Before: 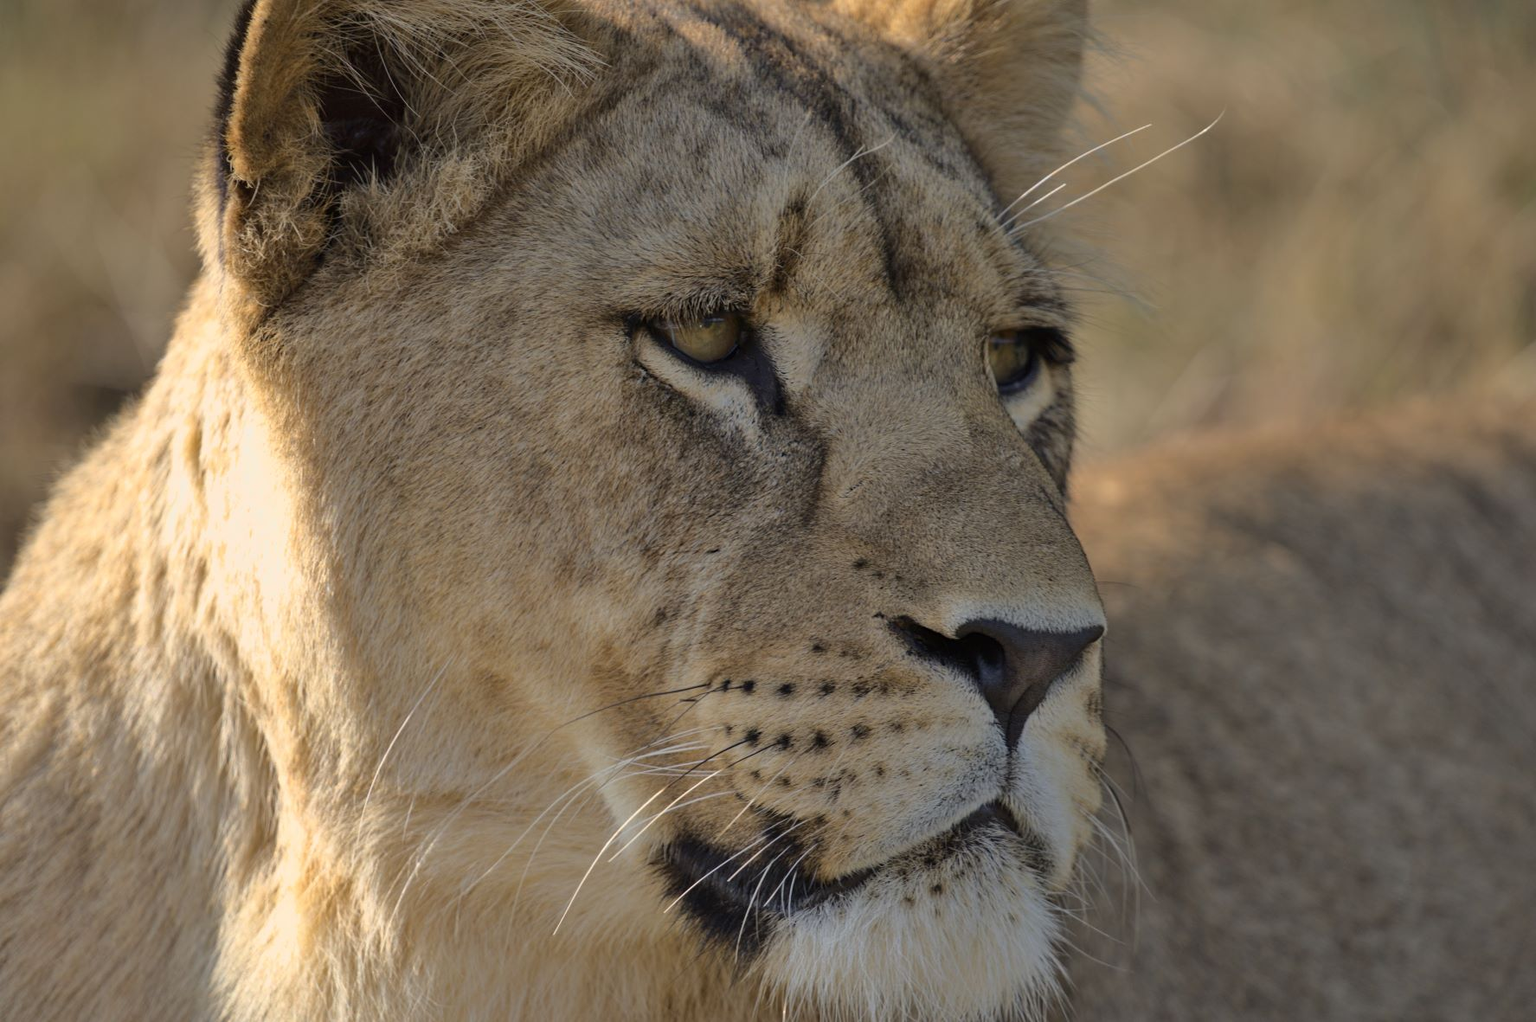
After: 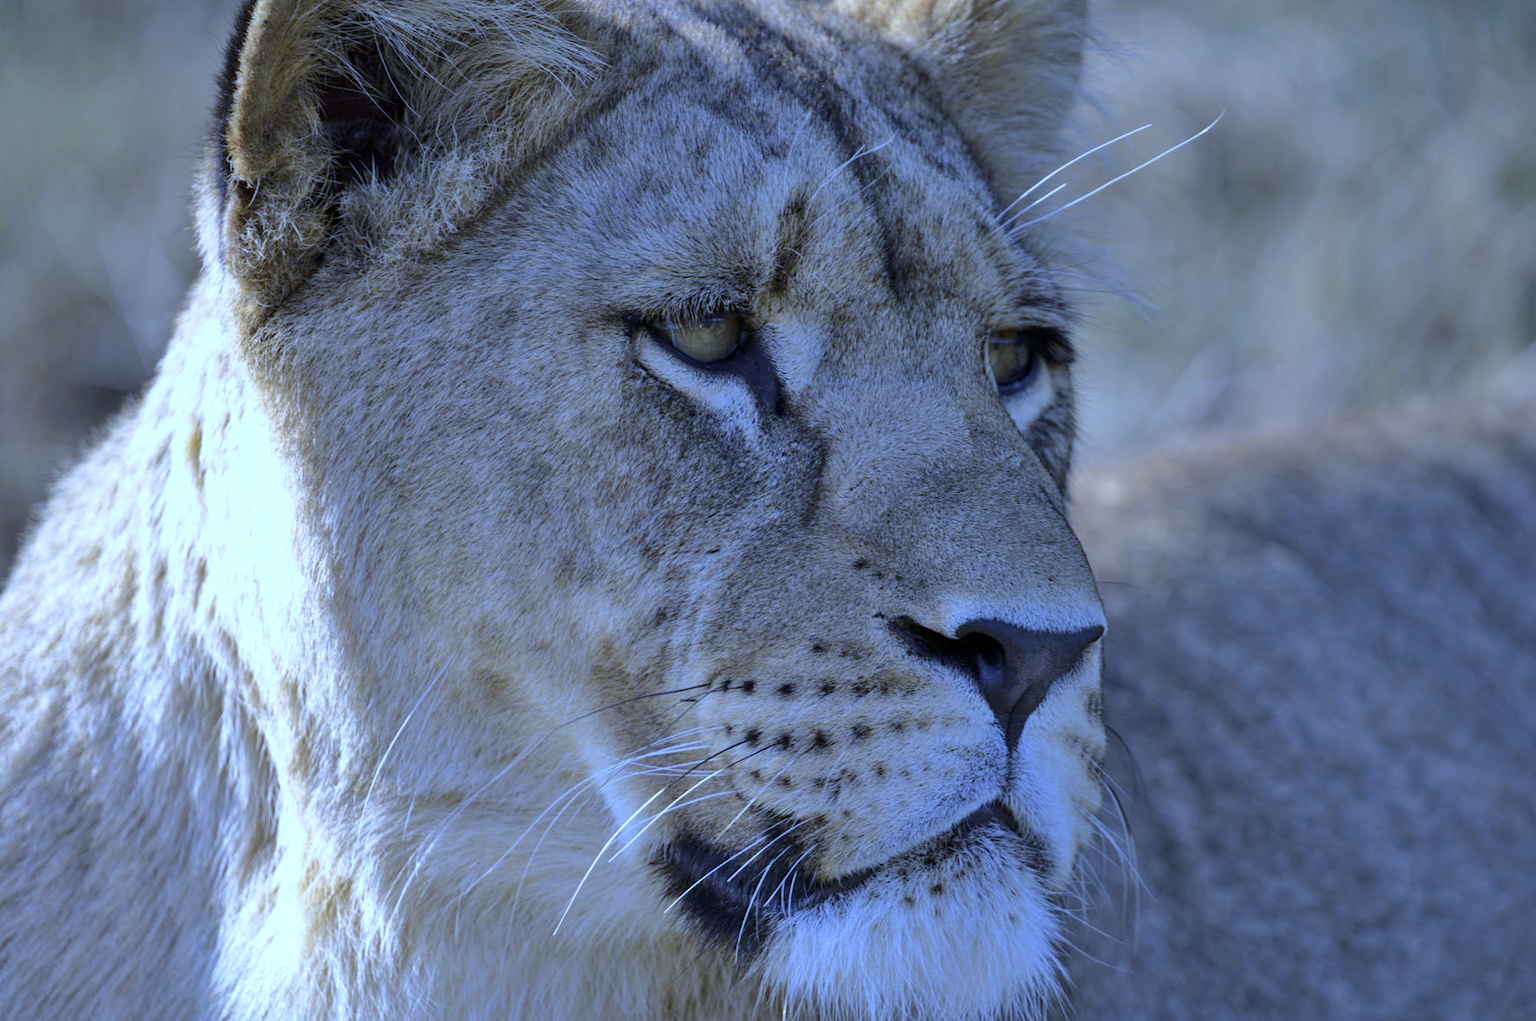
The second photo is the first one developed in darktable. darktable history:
exposure: exposure 0.29 EV, compensate highlight preservation false
local contrast: highlights 100%, shadows 100%, detail 120%, midtone range 0.2
white balance: red 0.766, blue 1.537
